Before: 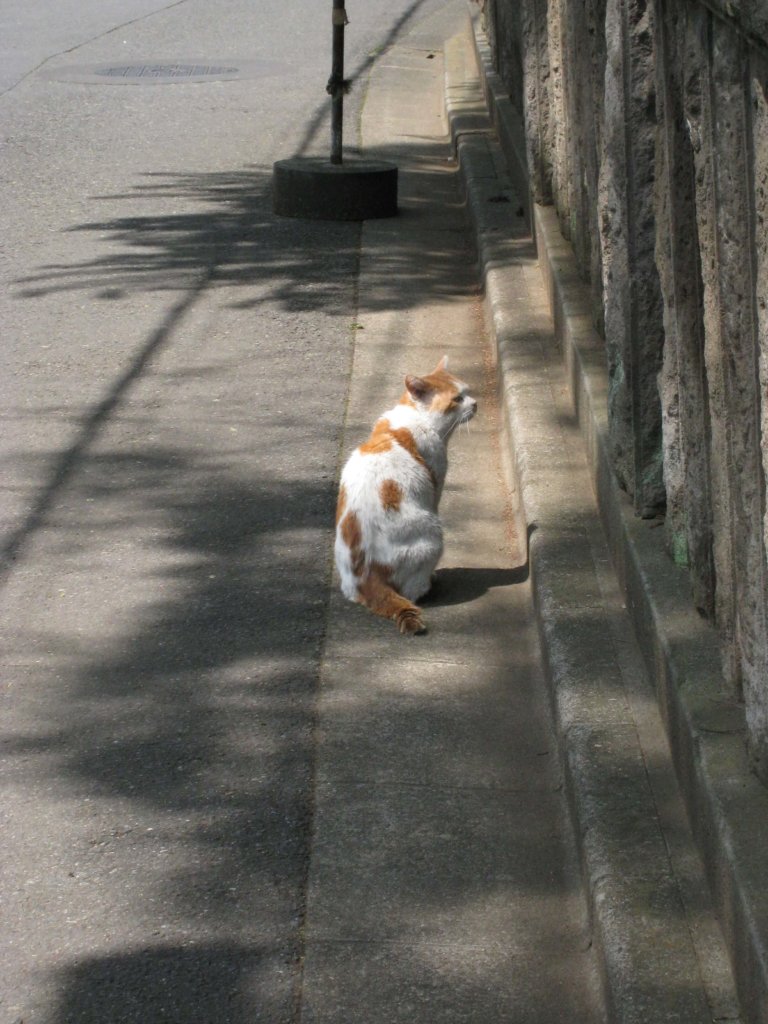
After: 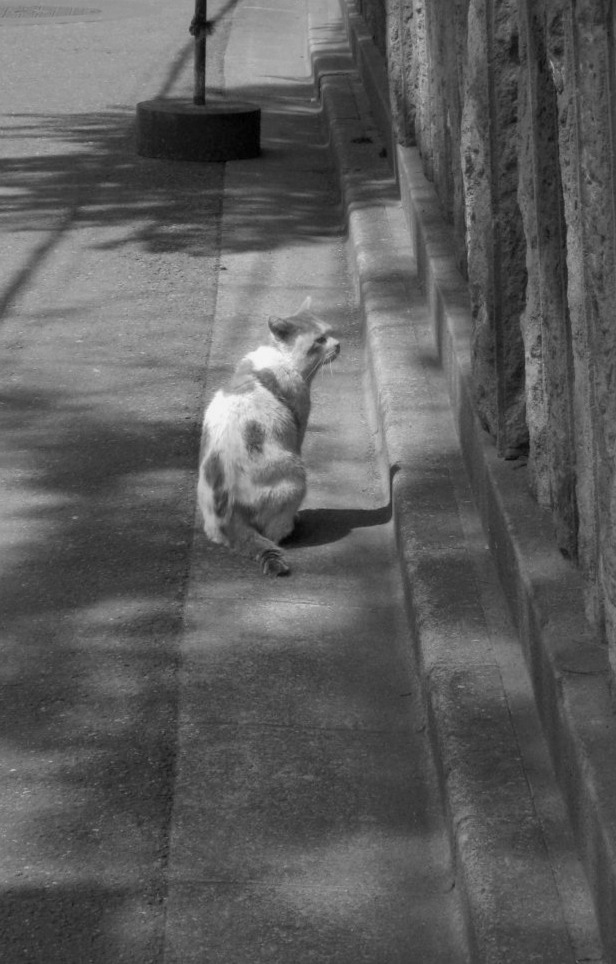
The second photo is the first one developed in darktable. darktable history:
crop and rotate: left 17.959%, top 5.771%, right 1.742%
shadows and highlights: on, module defaults
color balance: mode lift, gamma, gain (sRGB), lift [0.97, 1, 1, 1], gamma [1.03, 1, 1, 1]
monochrome: a 73.58, b 64.21
